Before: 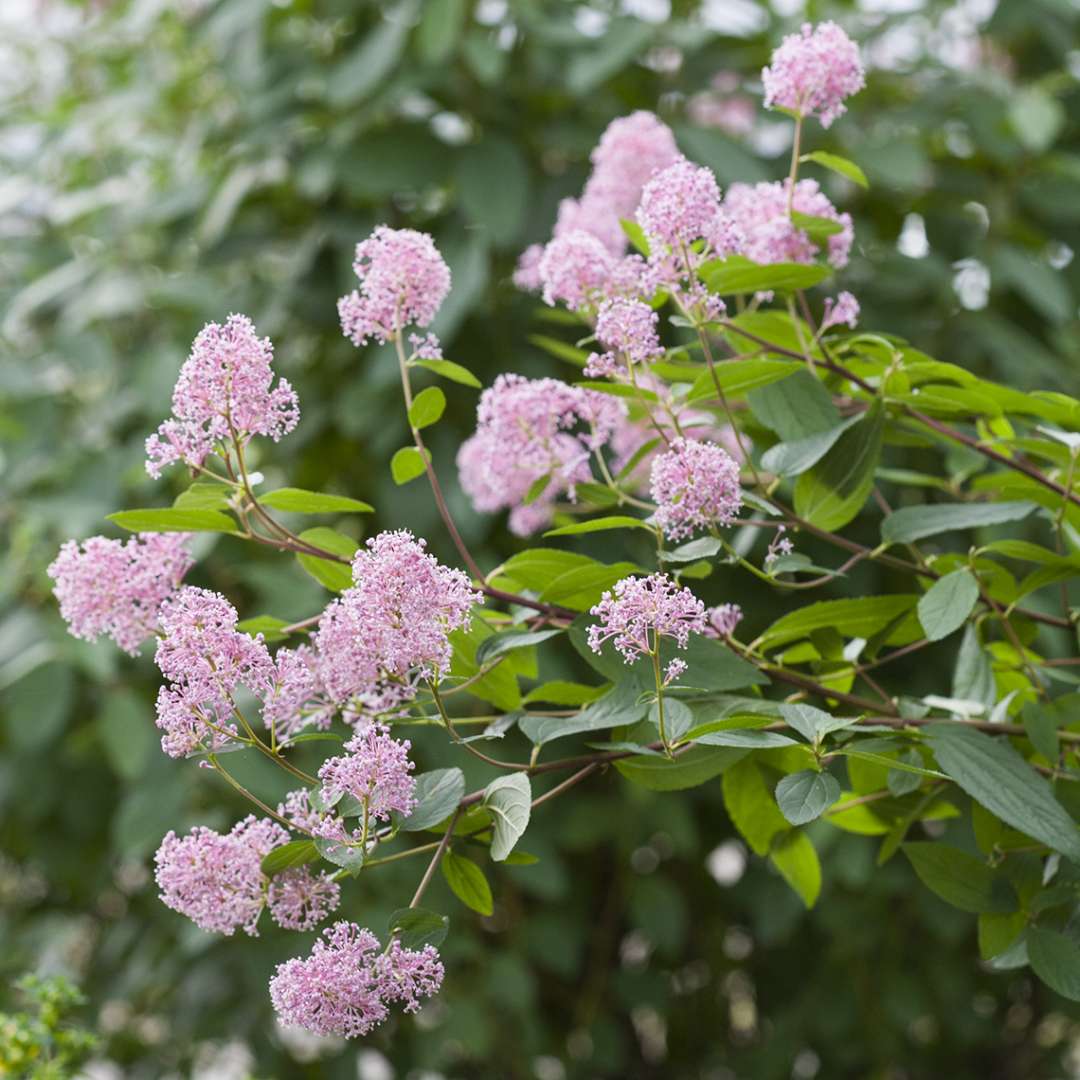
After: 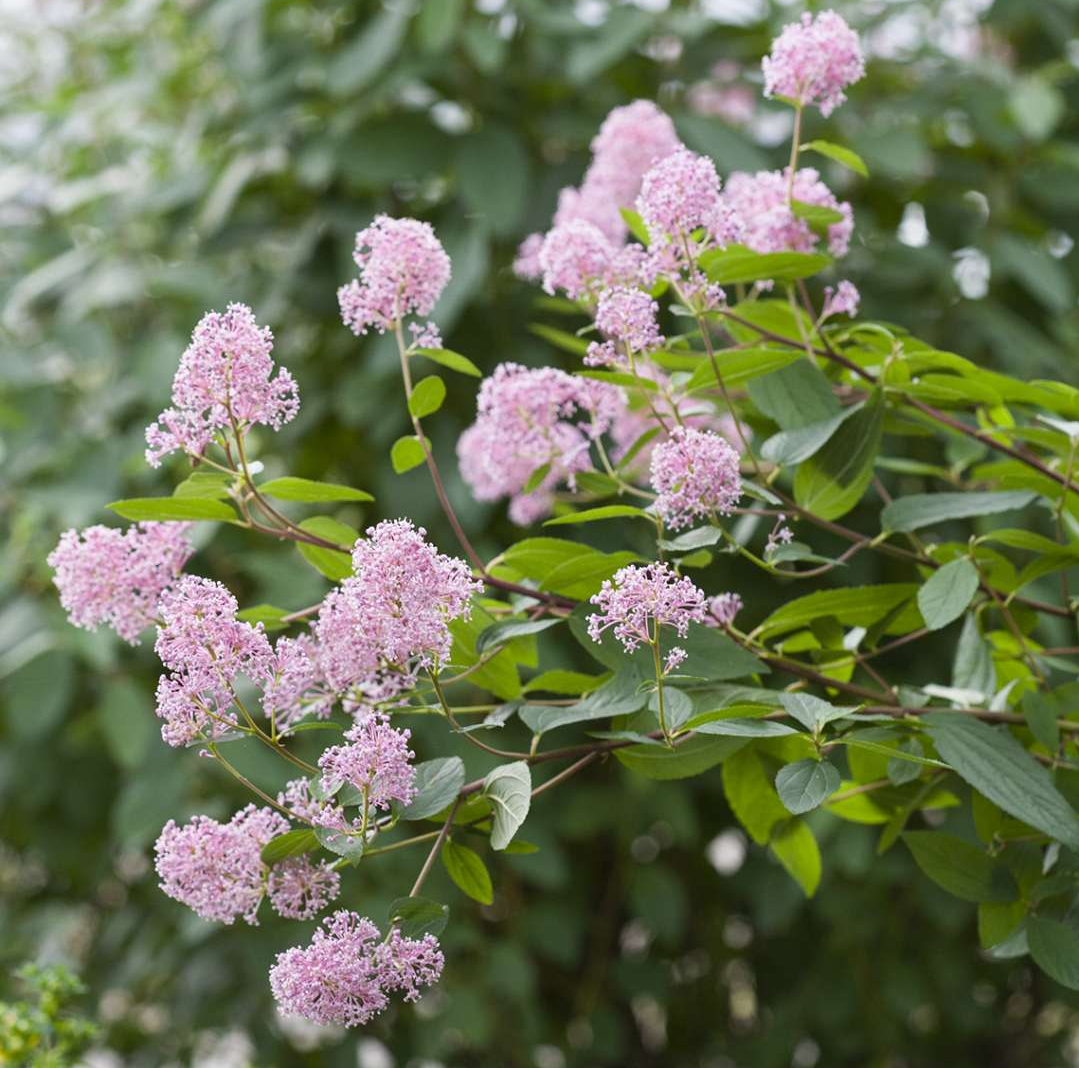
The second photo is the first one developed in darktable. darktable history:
crop: top 1.049%, right 0.001%
tone equalizer: on, module defaults
